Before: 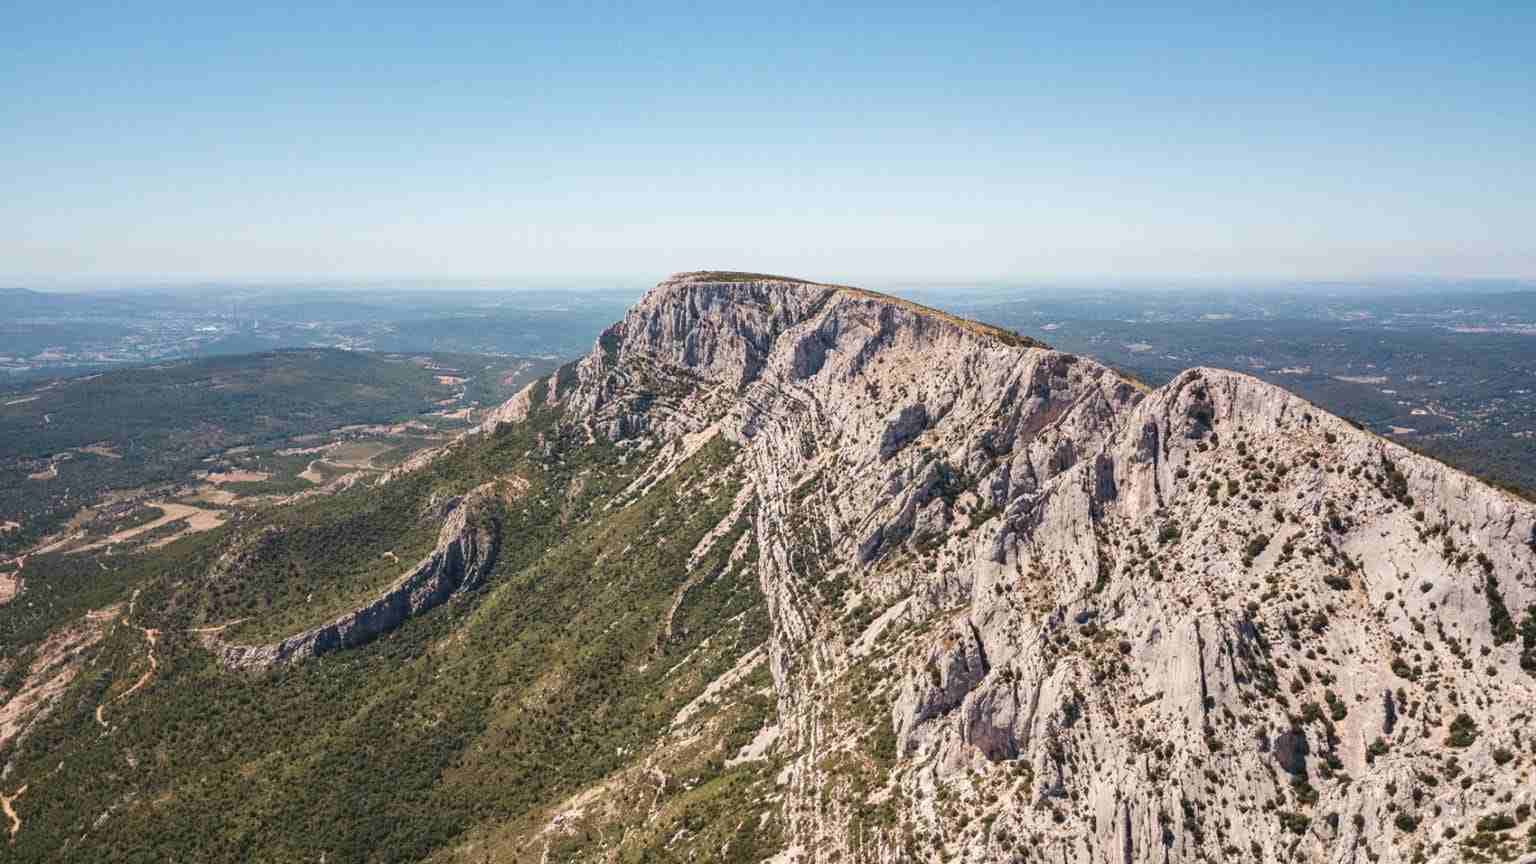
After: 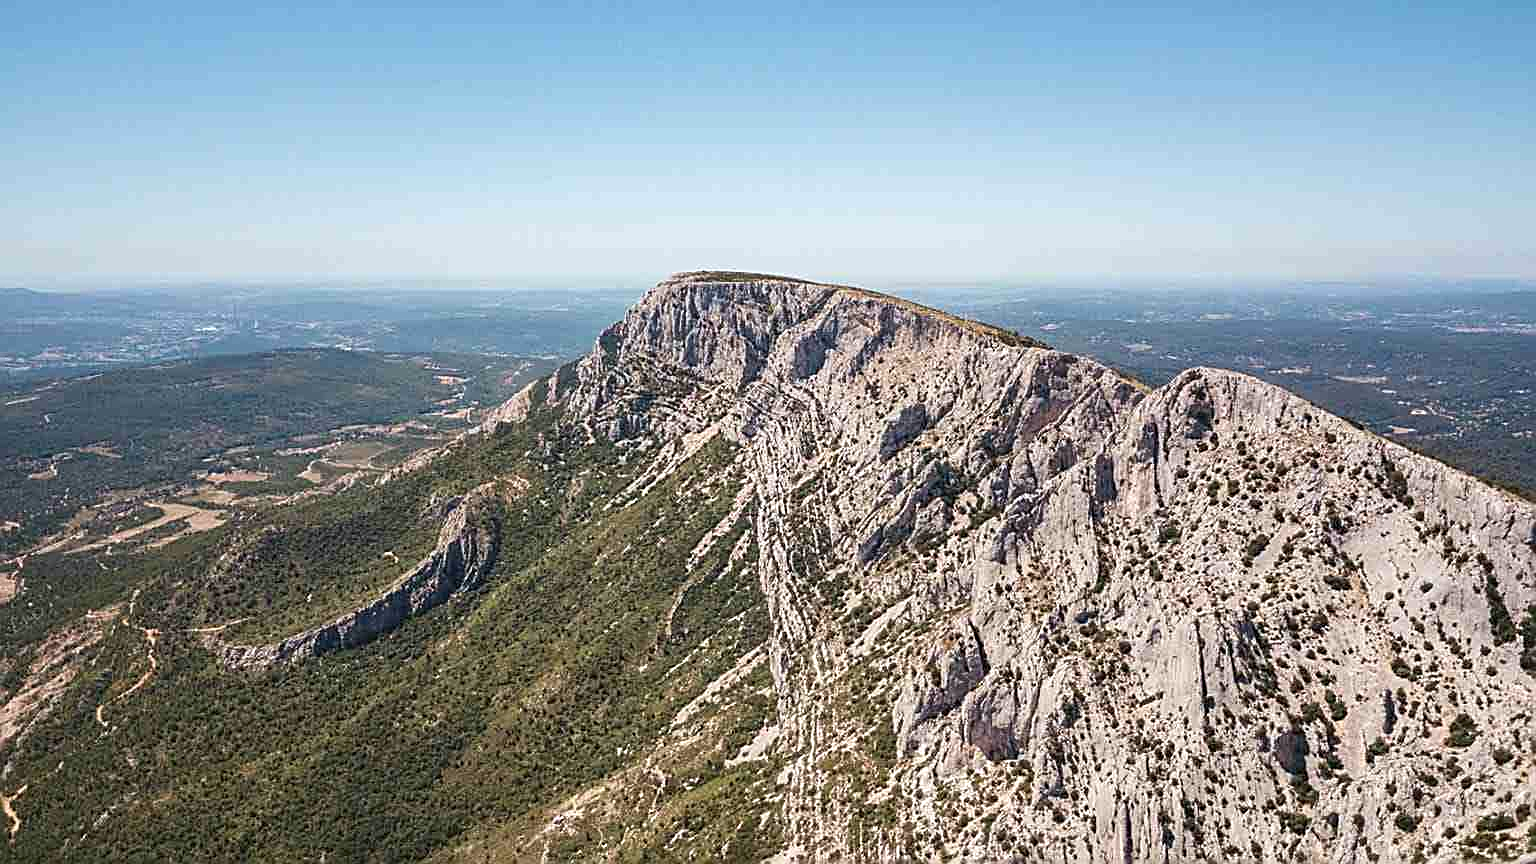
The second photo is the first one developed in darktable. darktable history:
white balance: red 0.986, blue 1.01
sharpen: amount 0.901
